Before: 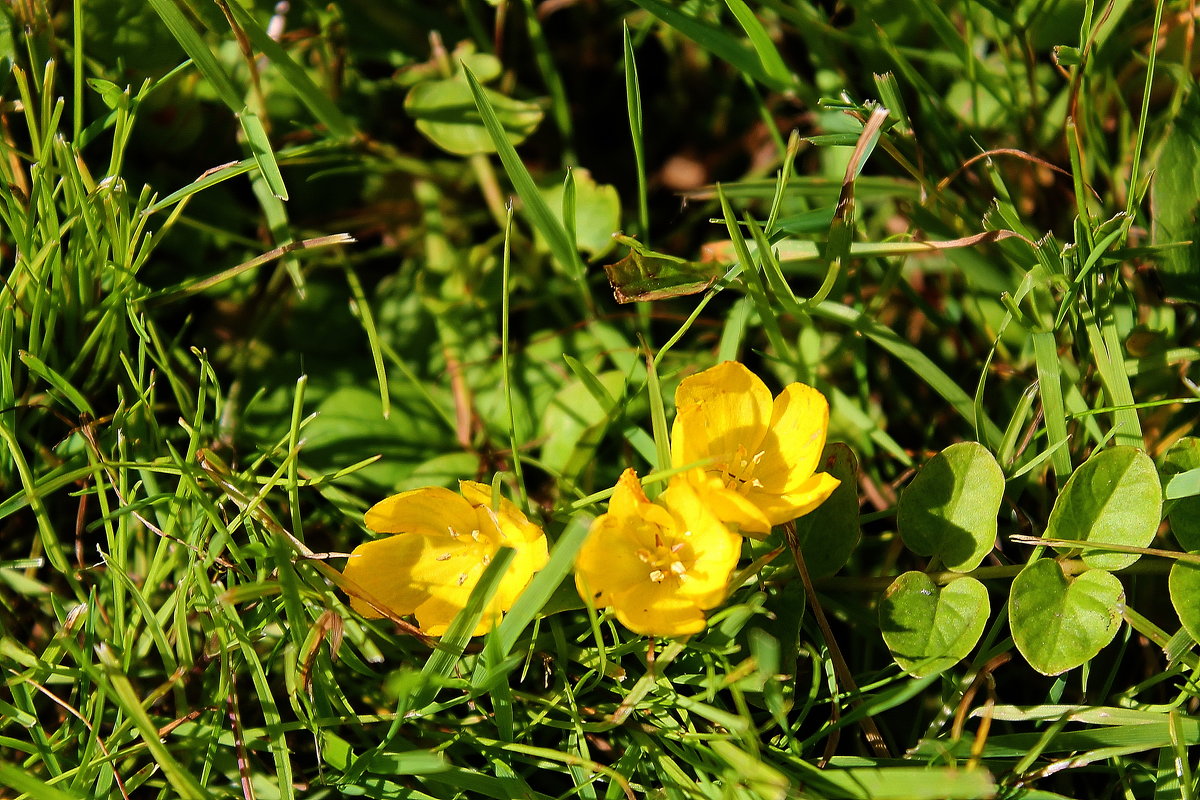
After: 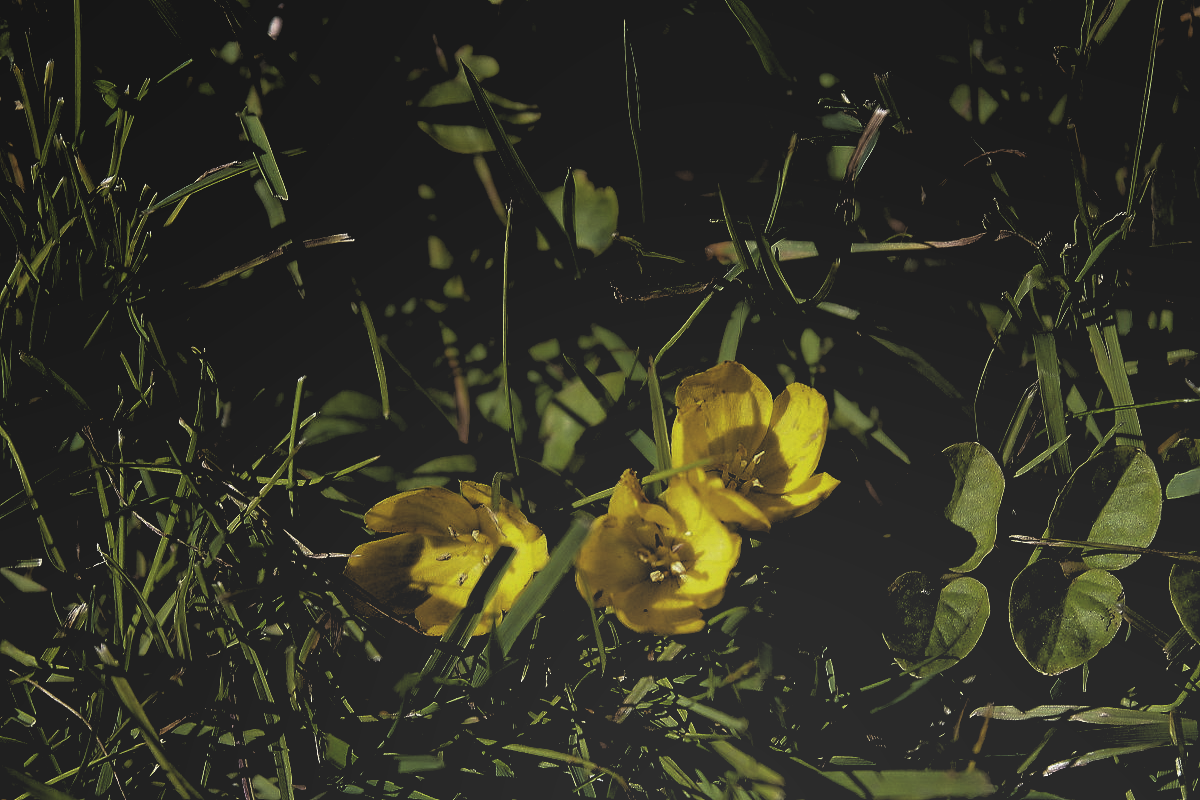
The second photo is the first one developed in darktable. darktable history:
tone curve: curves: ch0 [(0, 0) (0.568, 0.517) (0.8, 0.717) (1, 1)]
levels: levels [0.514, 0.759, 1]
bloom: size 70%, threshold 25%, strength 70%
